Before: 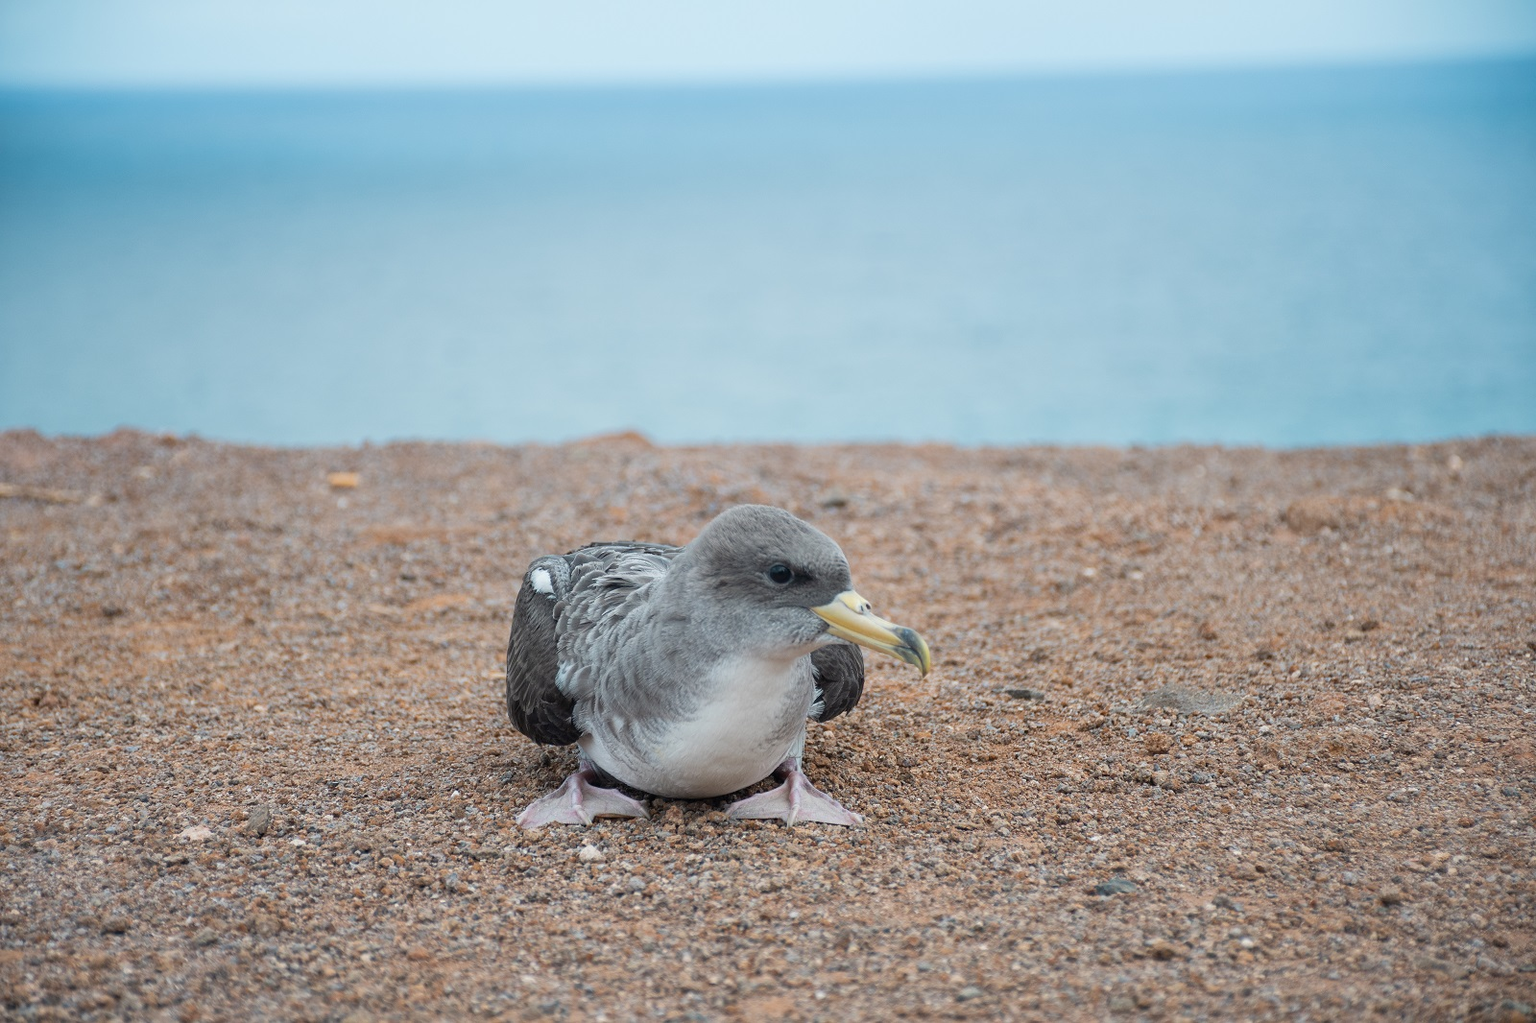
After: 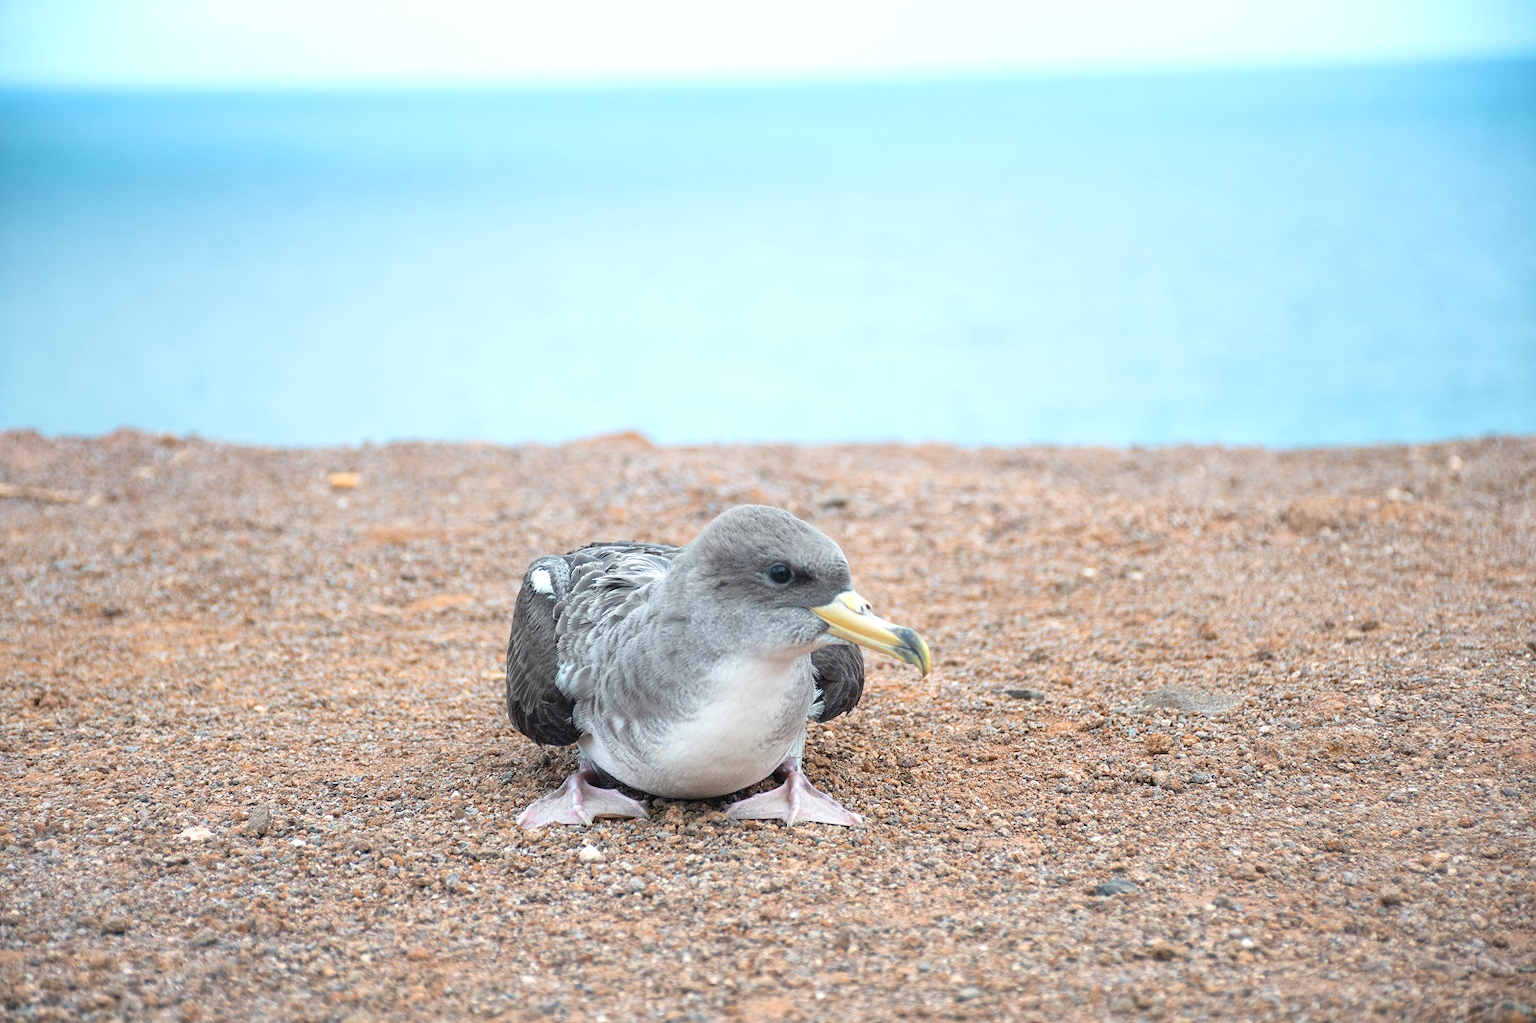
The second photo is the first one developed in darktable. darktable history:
exposure: black level correction 0, exposure 0.7 EV, compensate exposure bias true, compensate highlight preservation false
local contrast: mode bilateral grid, contrast 100, coarseness 100, detail 91%, midtone range 0.2
